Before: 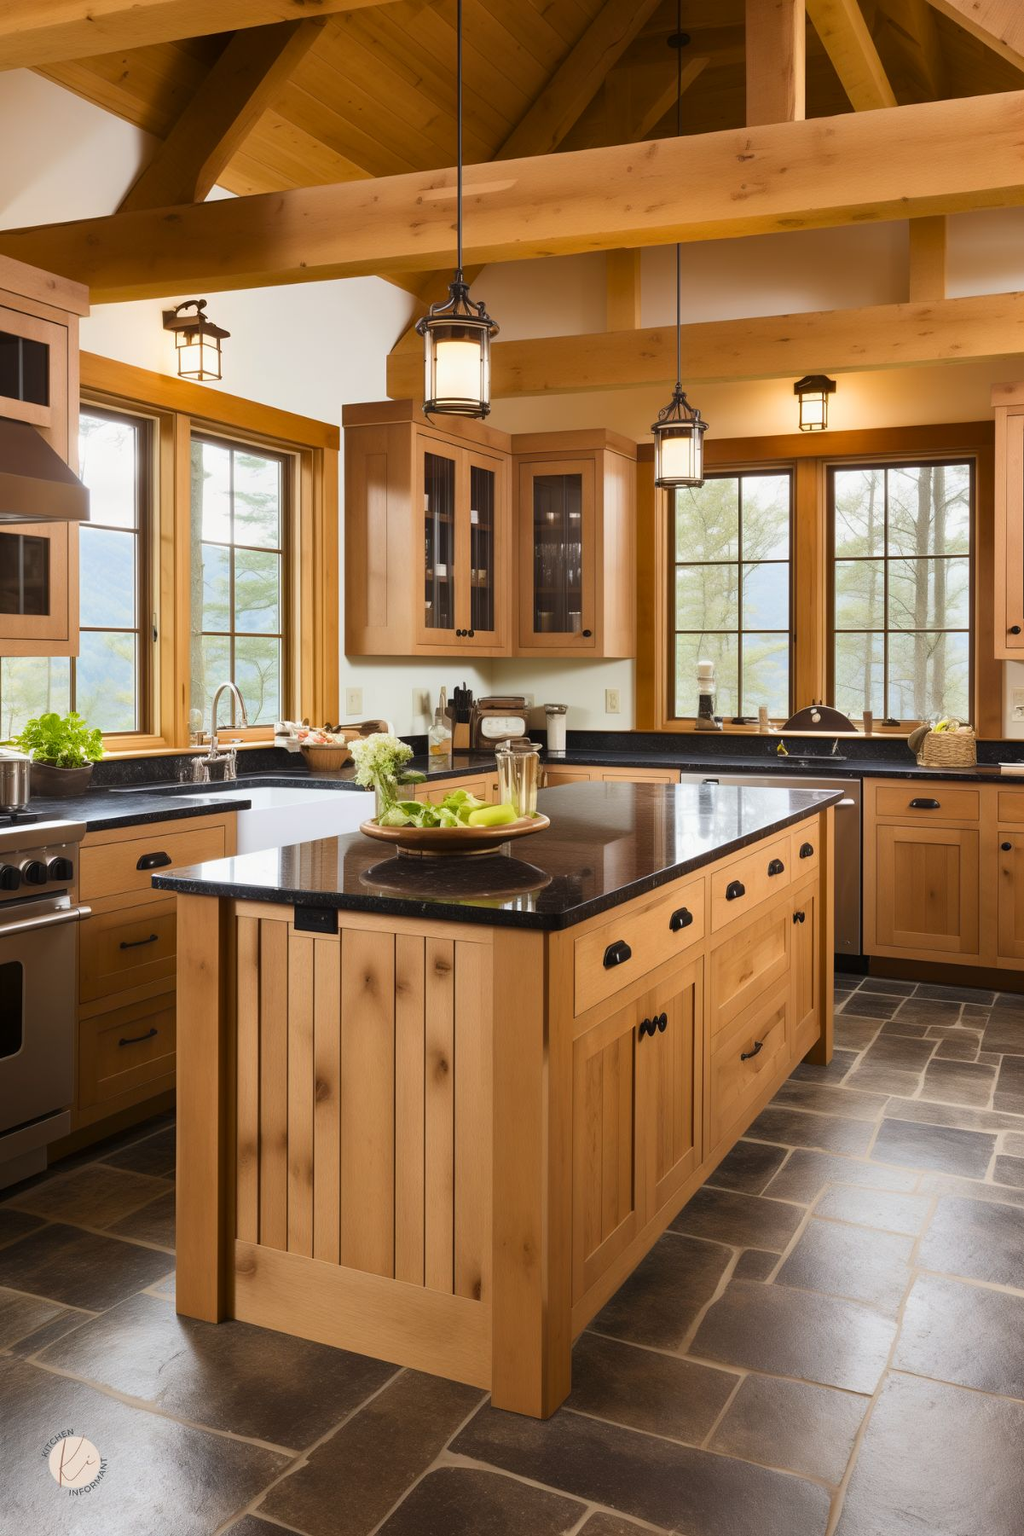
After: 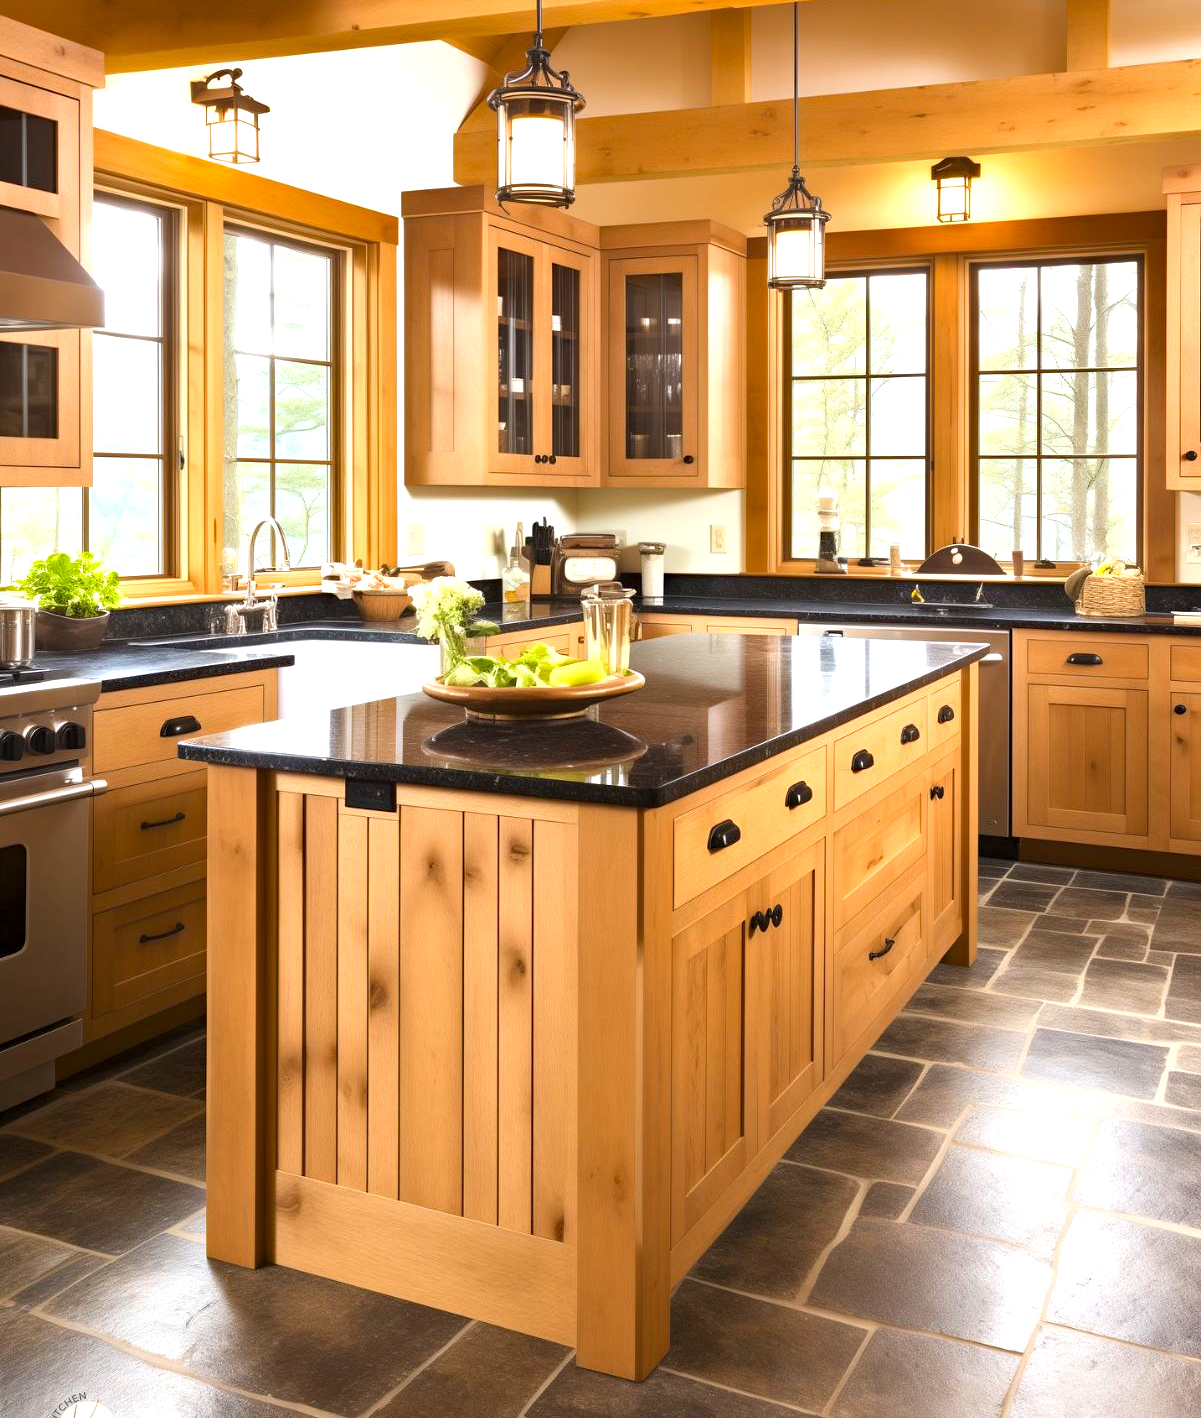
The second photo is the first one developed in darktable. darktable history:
haze removal: on, module defaults
crop and rotate: top 15.74%, bottom 5.484%
exposure: black level correction 0.001, exposure 0.965 EV, compensate highlight preservation false
